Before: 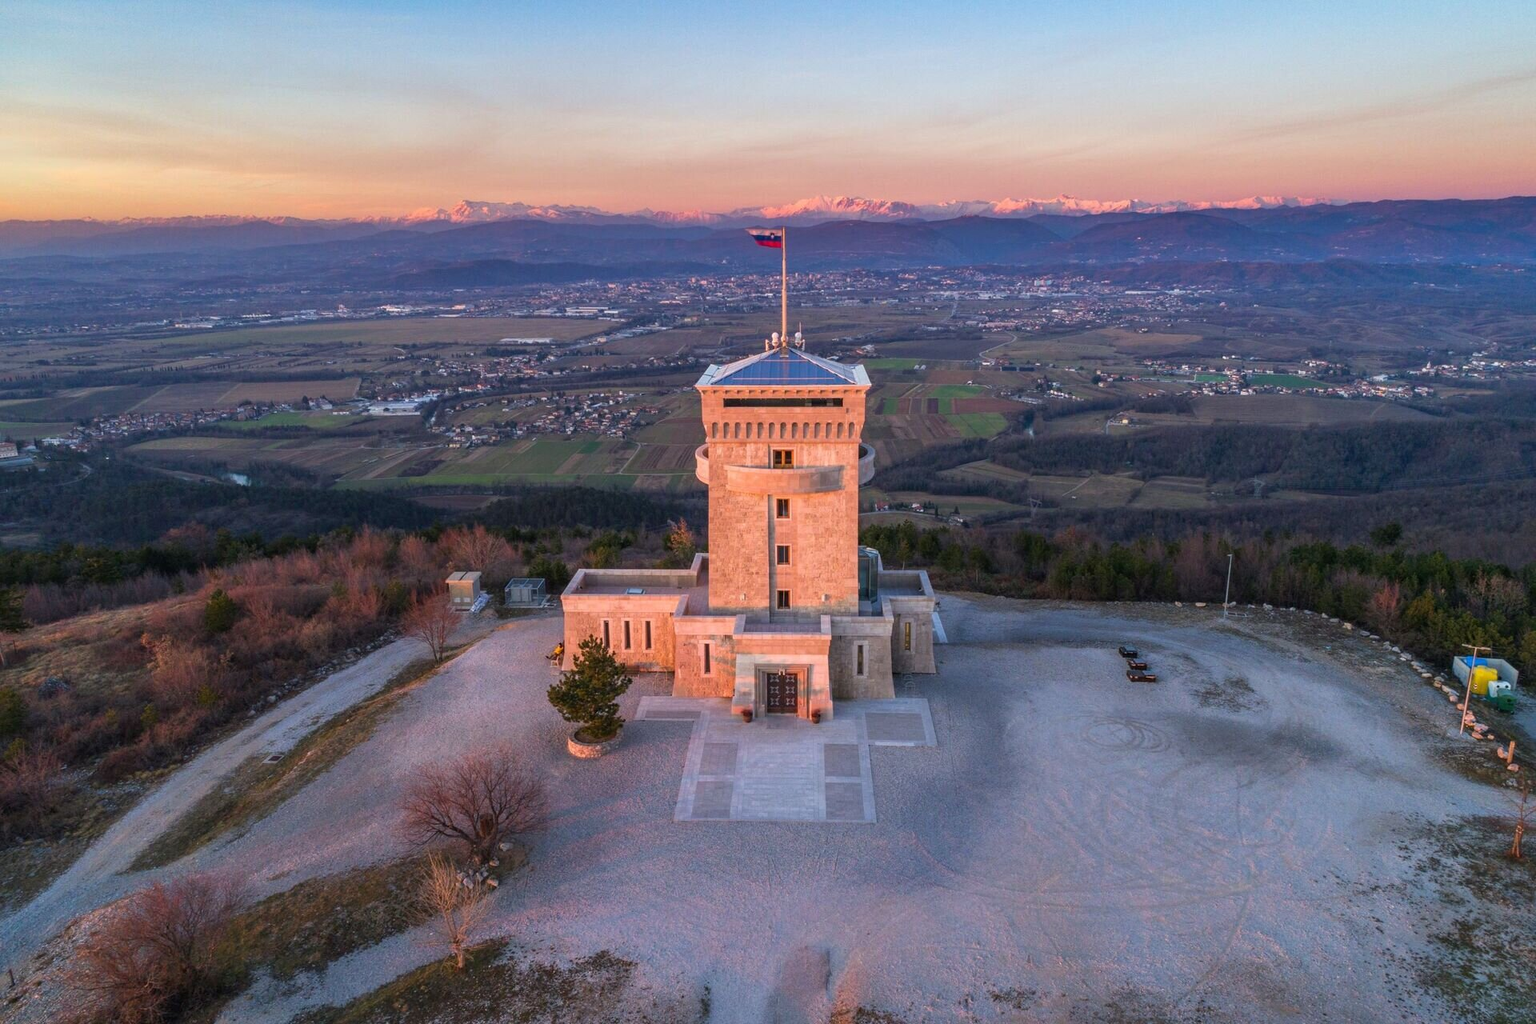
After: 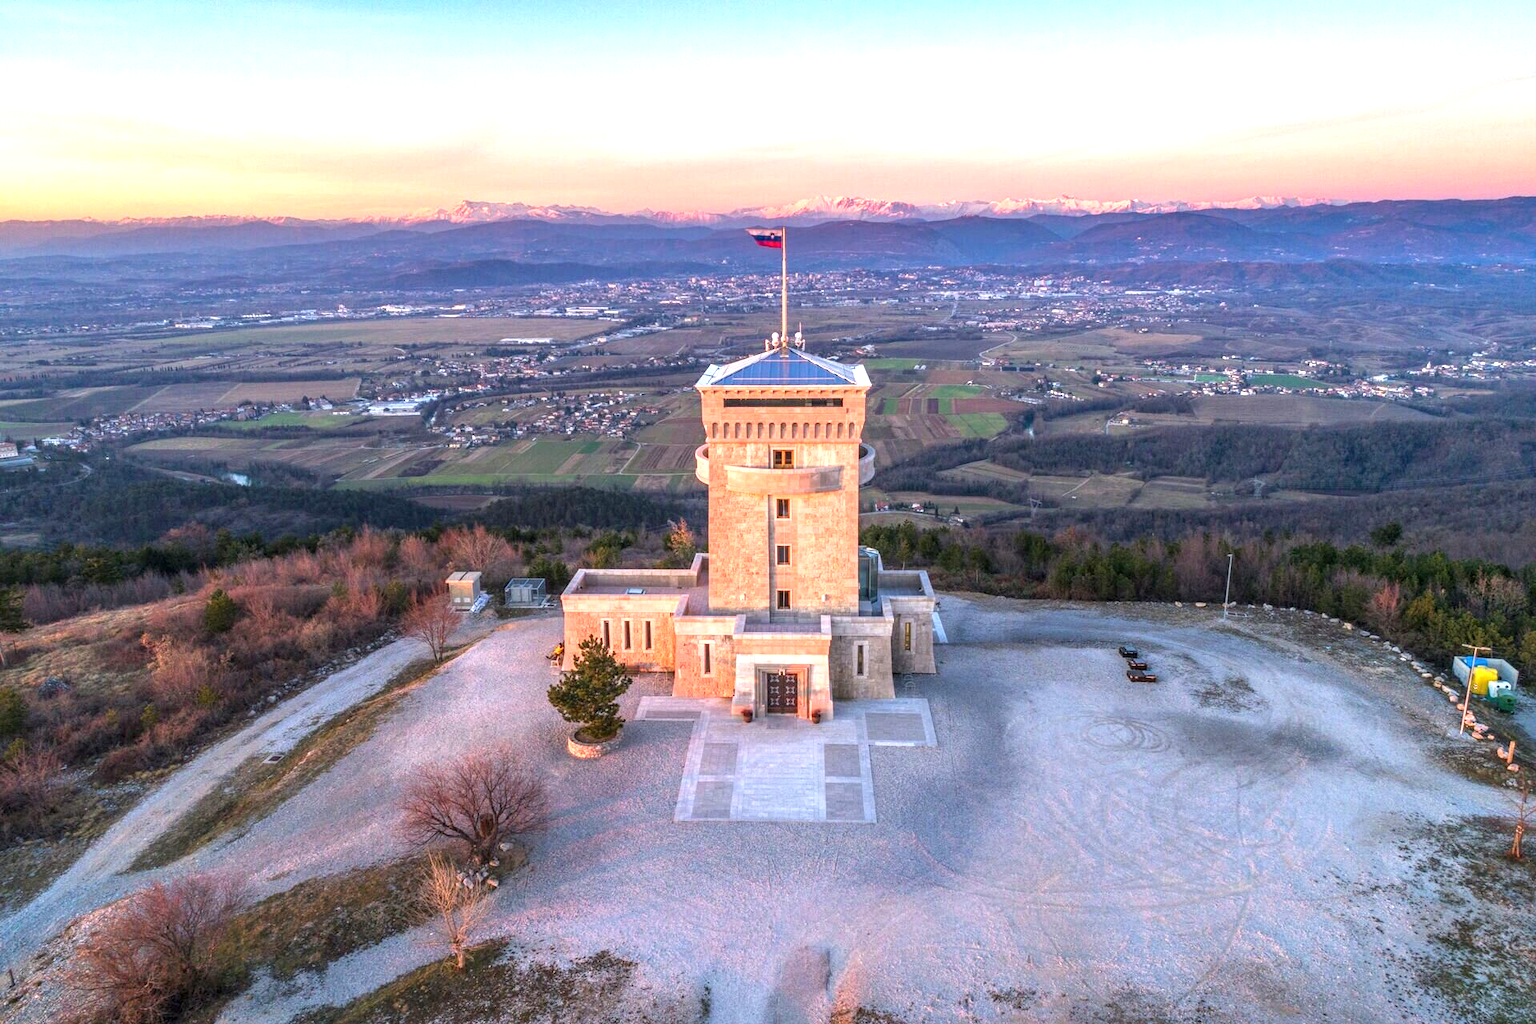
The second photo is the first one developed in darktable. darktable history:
exposure: black level correction 0, exposure 1 EV, compensate exposure bias true, compensate highlight preservation false
local contrast: on, module defaults
